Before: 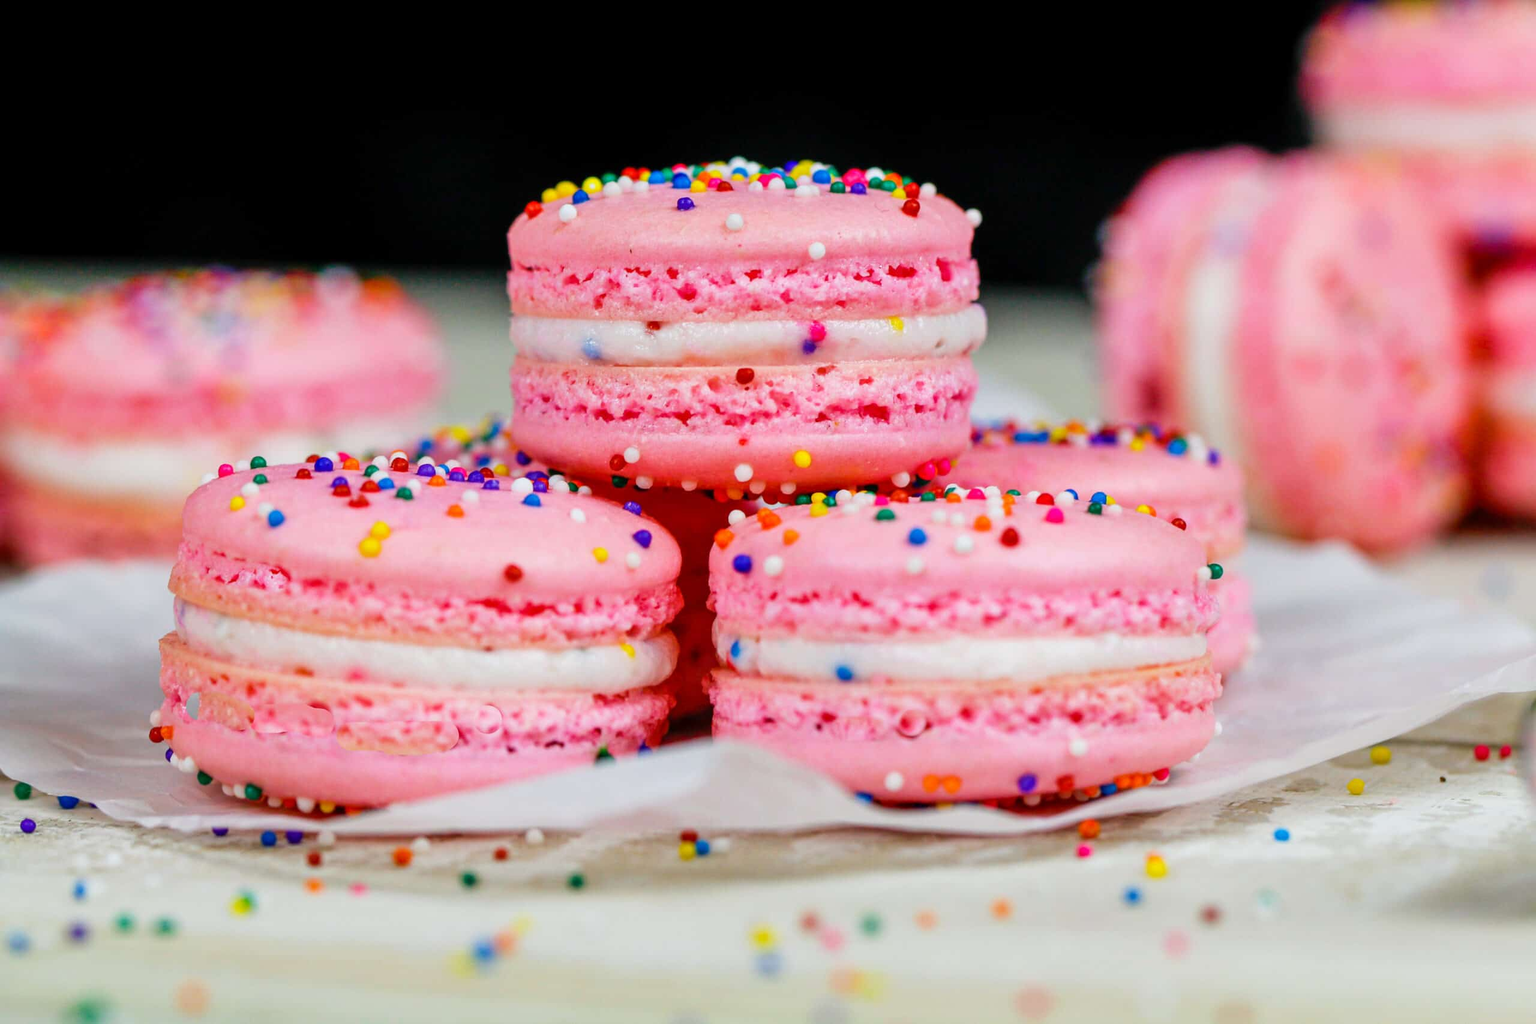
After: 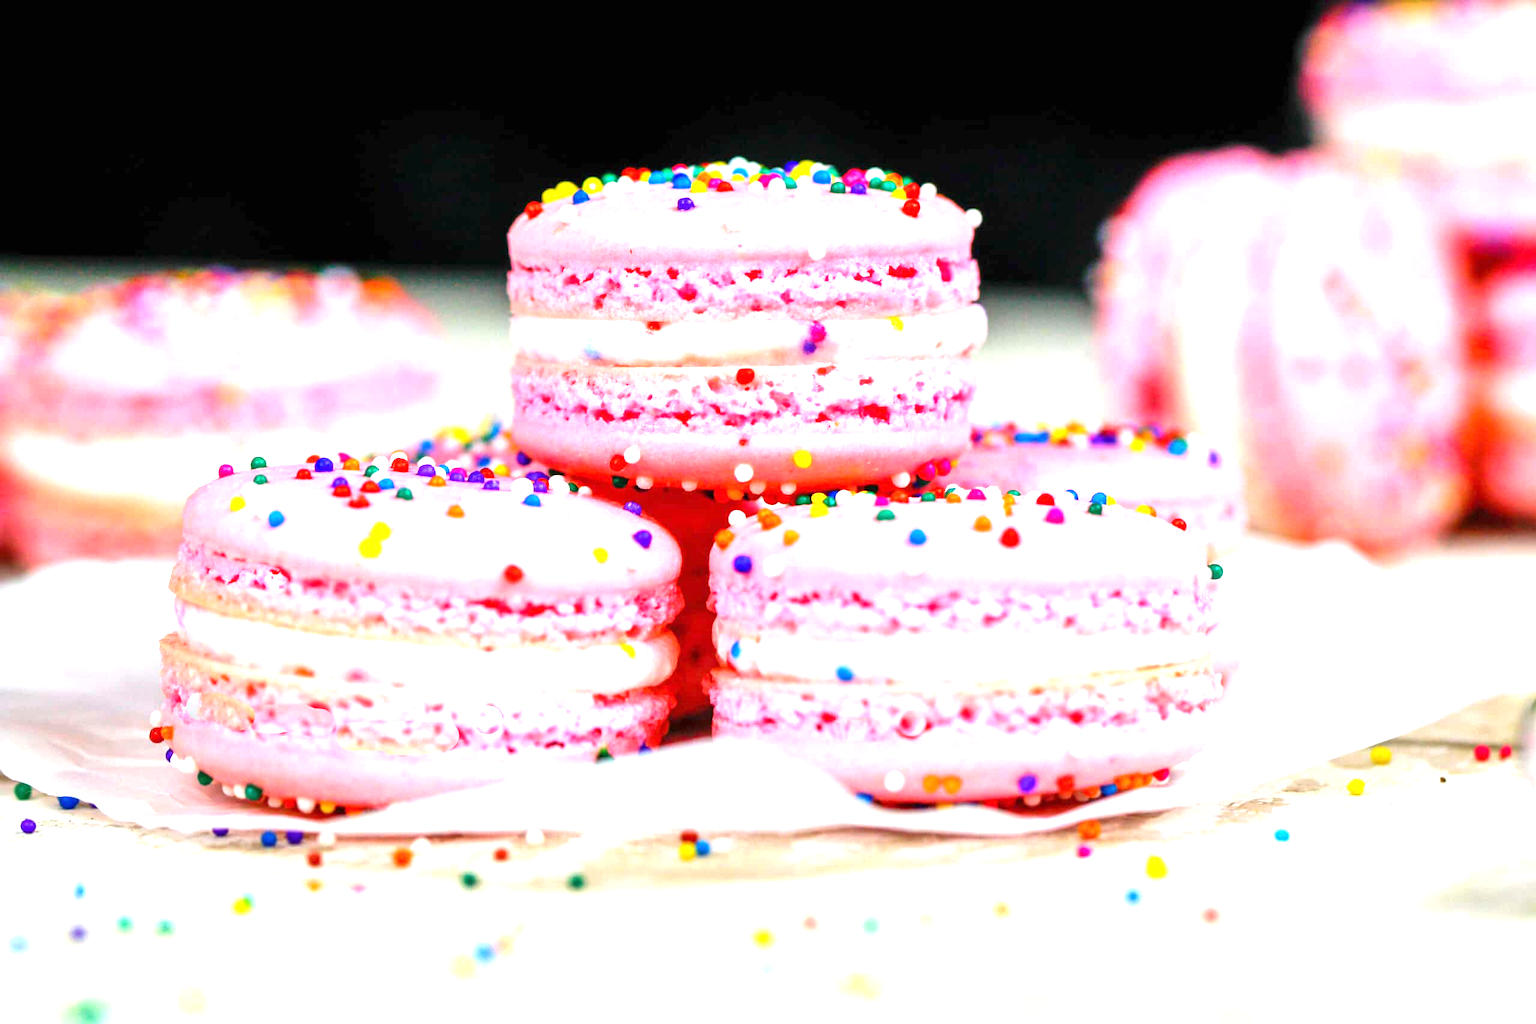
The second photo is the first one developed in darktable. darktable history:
exposure: black level correction 0, exposure 1.468 EV, compensate highlight preservation false
